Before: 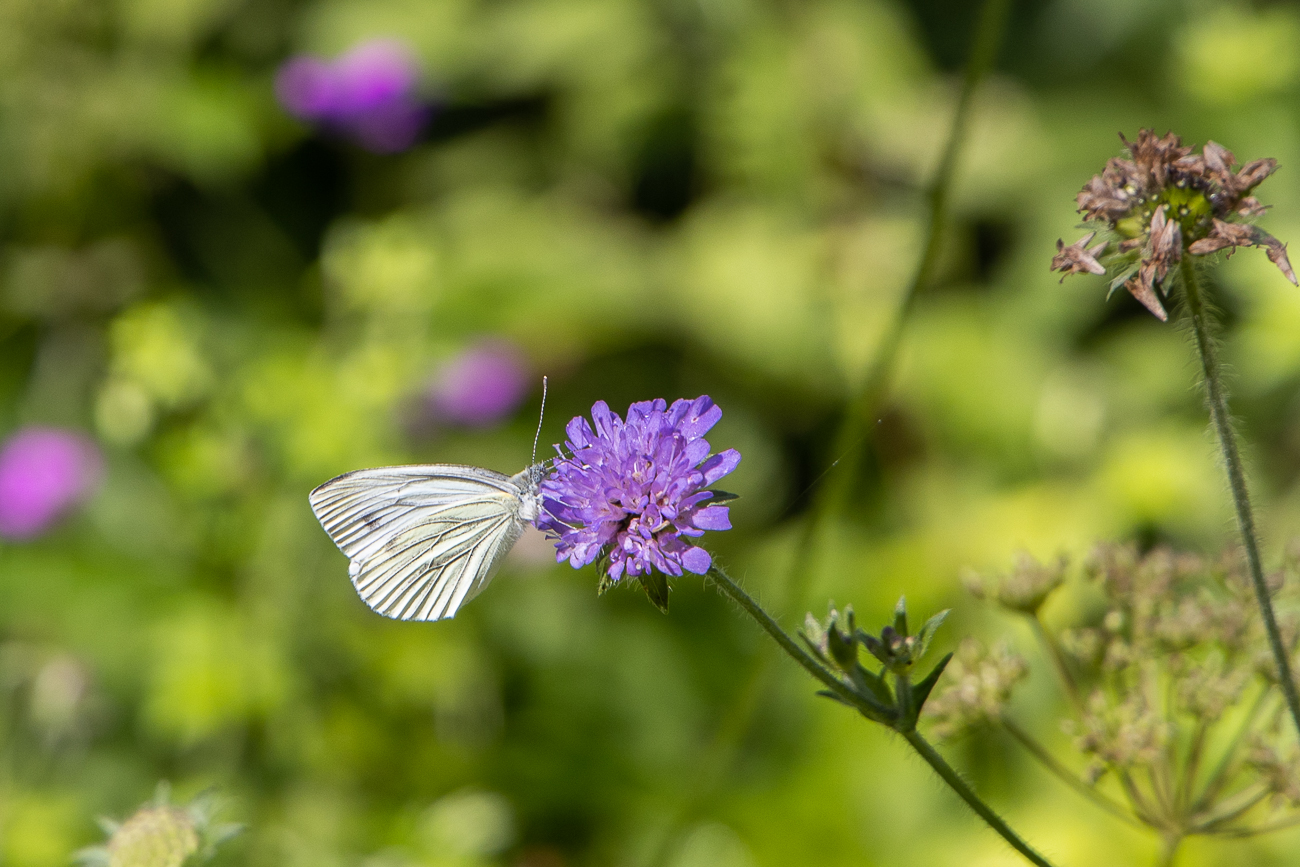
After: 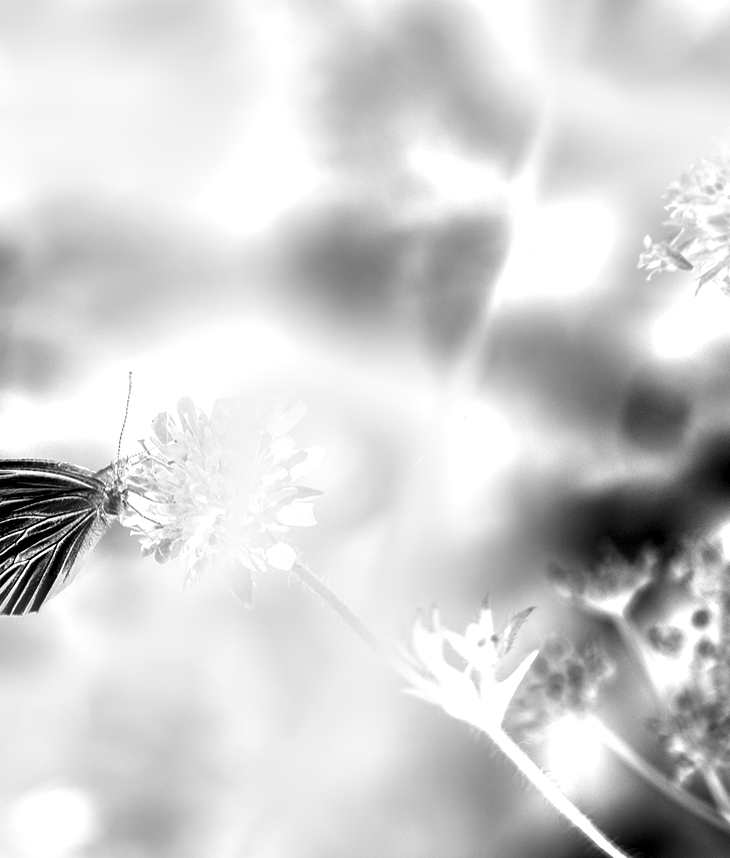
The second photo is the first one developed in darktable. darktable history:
monochrome: on, module defaults
rotate and perspective: rotation 0.192°, lens shift (horizontal) -0.015, crop left 0.005, crop right 0.996, crop top 0.006, crop bottom 0.99
exposure: exposure 2 EV, compensate exposure bias true, compensate highlight preservation false
crop: left 31.458%, top 0%, right 11.876%
bloom: on, module defaults
color balance rgb: shadows lift › luminance -7.7%, shadows lift › chroma 2.13%, shadows lift › hue 165.27°, power › luminance -7.77%, power › chroma 1.1%, power › hue 215.88°, highlights gain › luminance 15.15%, highlights gain › chroma 7%, highlights gain › hue 125.57°, global offset › luminance -0.33%, global offset › chroma 0.11%, global offset › hue 165.27°, perceptual saturation grading › global saturation 24.42%, perceptual saturation grading › highlights -24.42%, perceptual saturation grading › mid-tones 24.42%, perceptual saturation grading › shadows 40%, perceptual brilliance grading › global brilliance -5%, perceptual brilliance grading › highlights 24.42%, perceptual brilliance grading › mid-tones 7%, perceptual brilliance grading › shadows -5%
